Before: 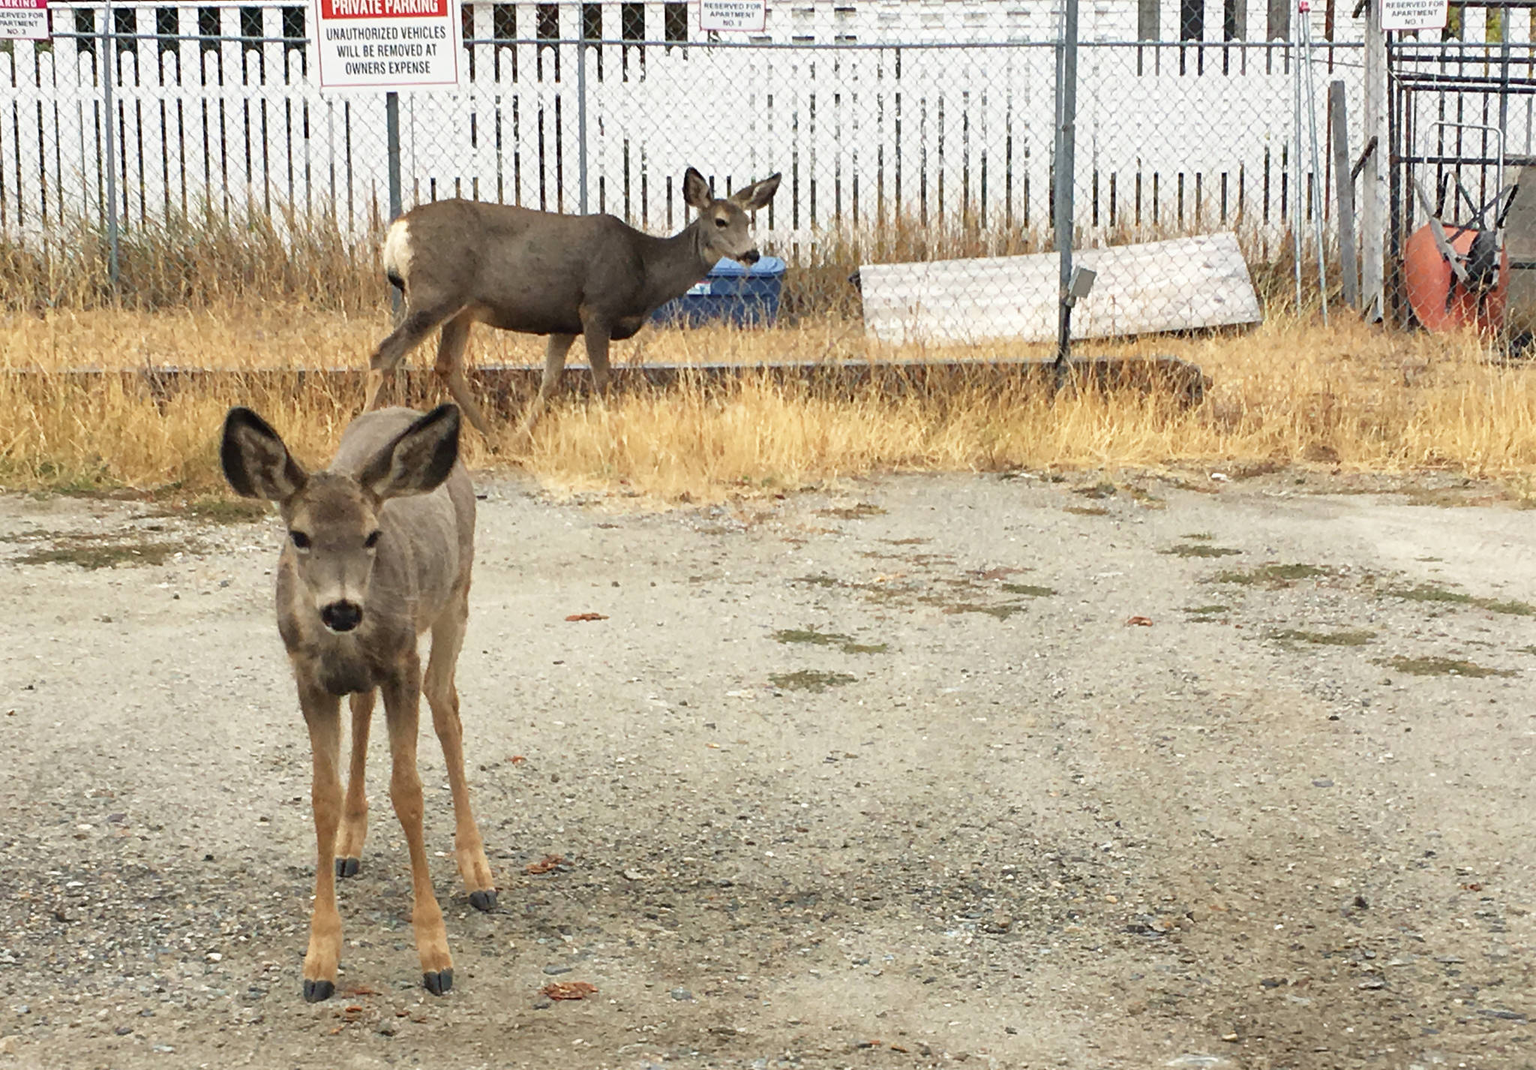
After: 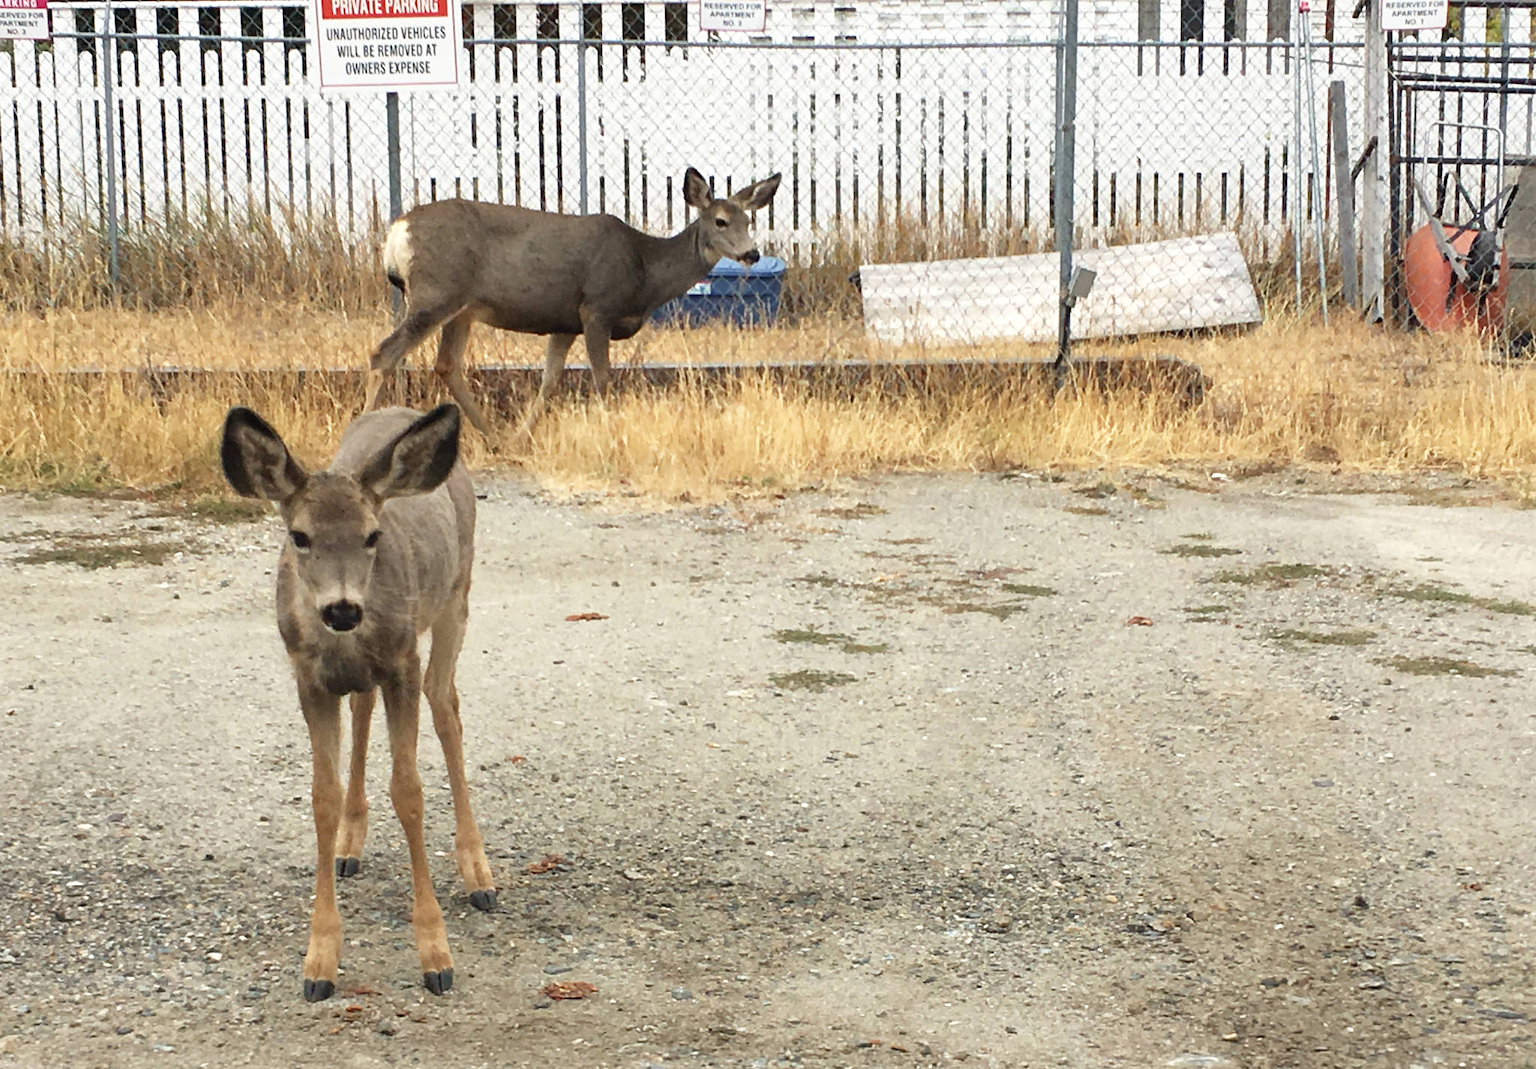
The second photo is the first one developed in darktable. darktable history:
exposure: exposure 0.081 EV, compensate highlight preservation false
white balance: emerald 1
contrast brightness saturation: saturation -0.05
